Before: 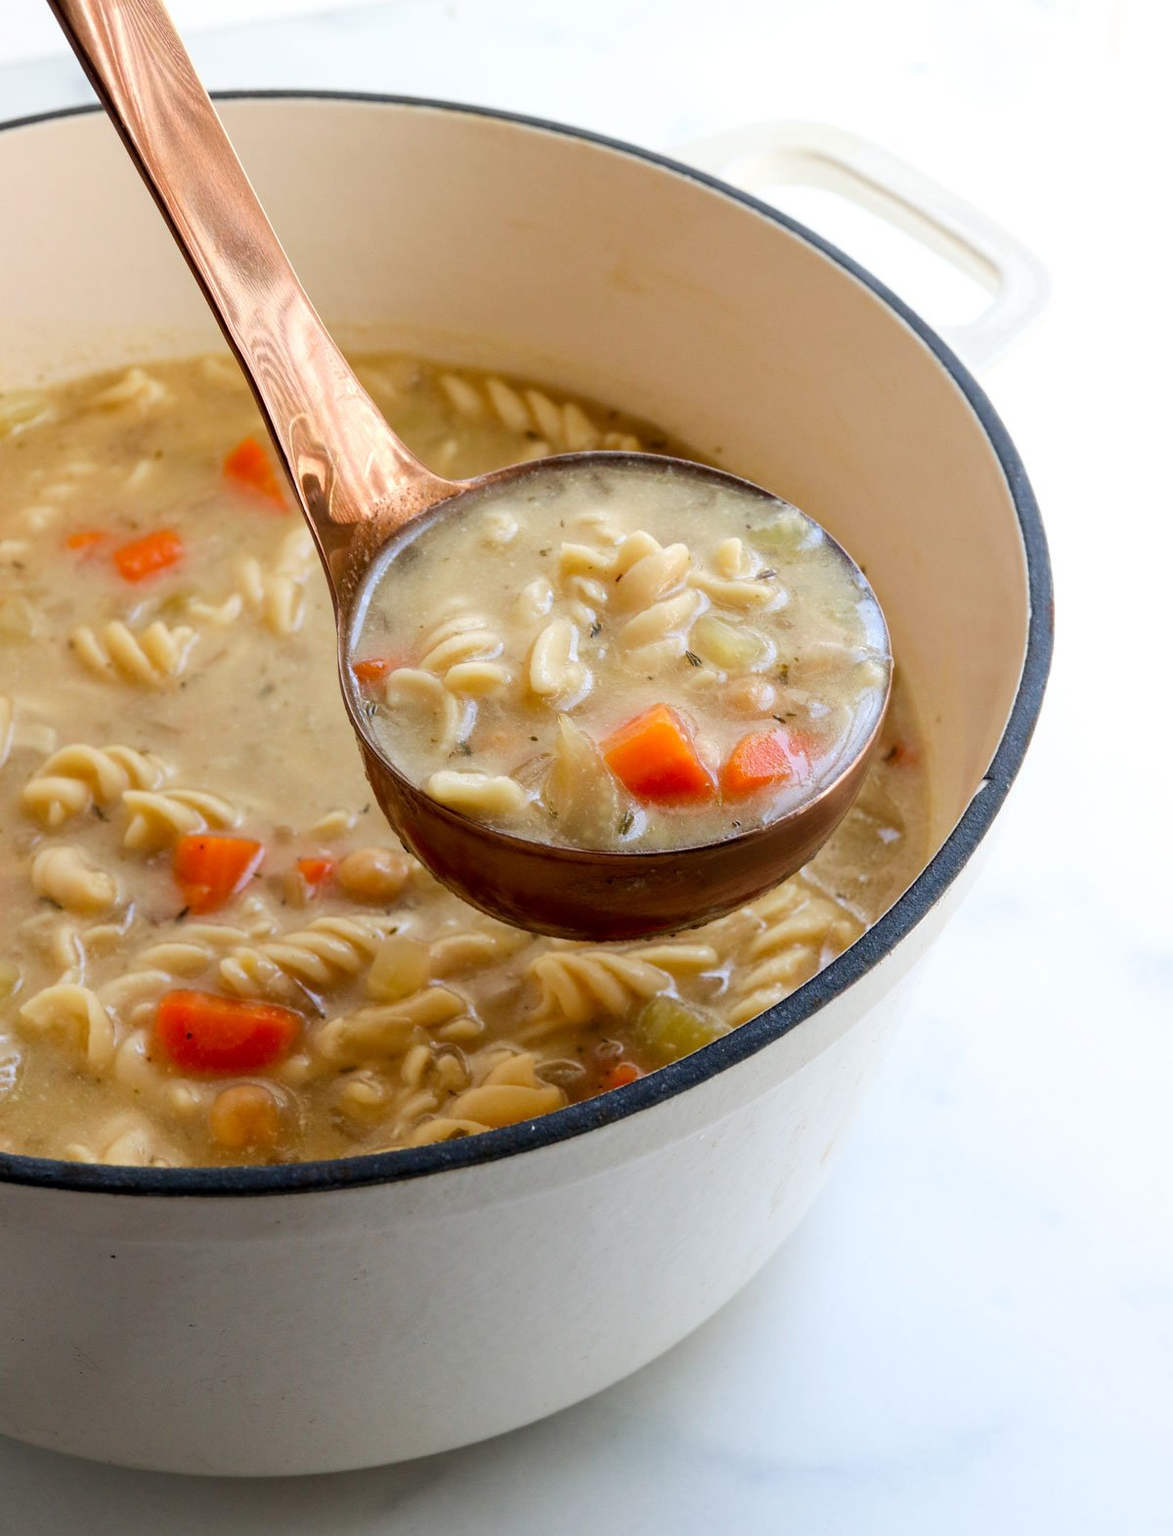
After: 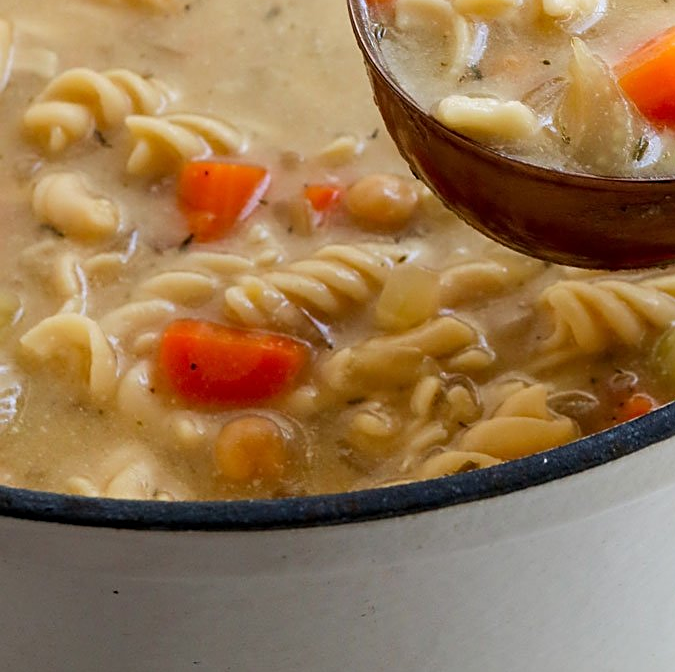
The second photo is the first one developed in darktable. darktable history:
sharpen: on, module defaults
crop: top 44.174%, right 43.684%, bottom 13.046%
